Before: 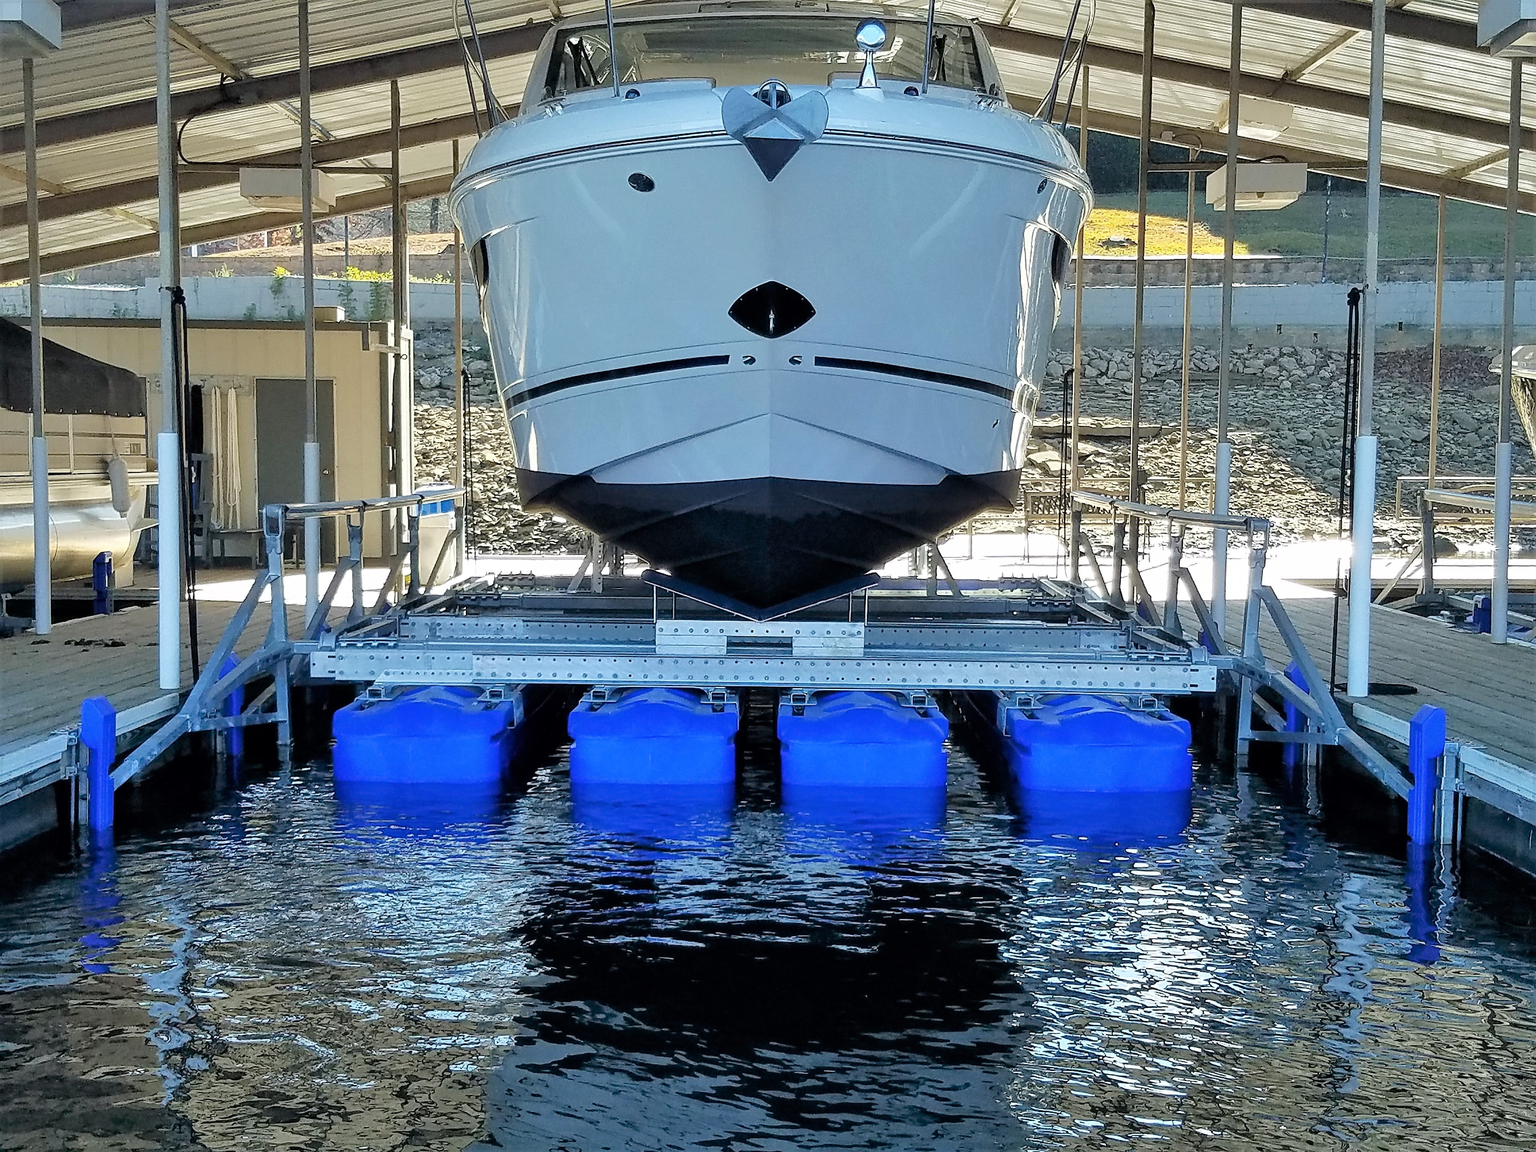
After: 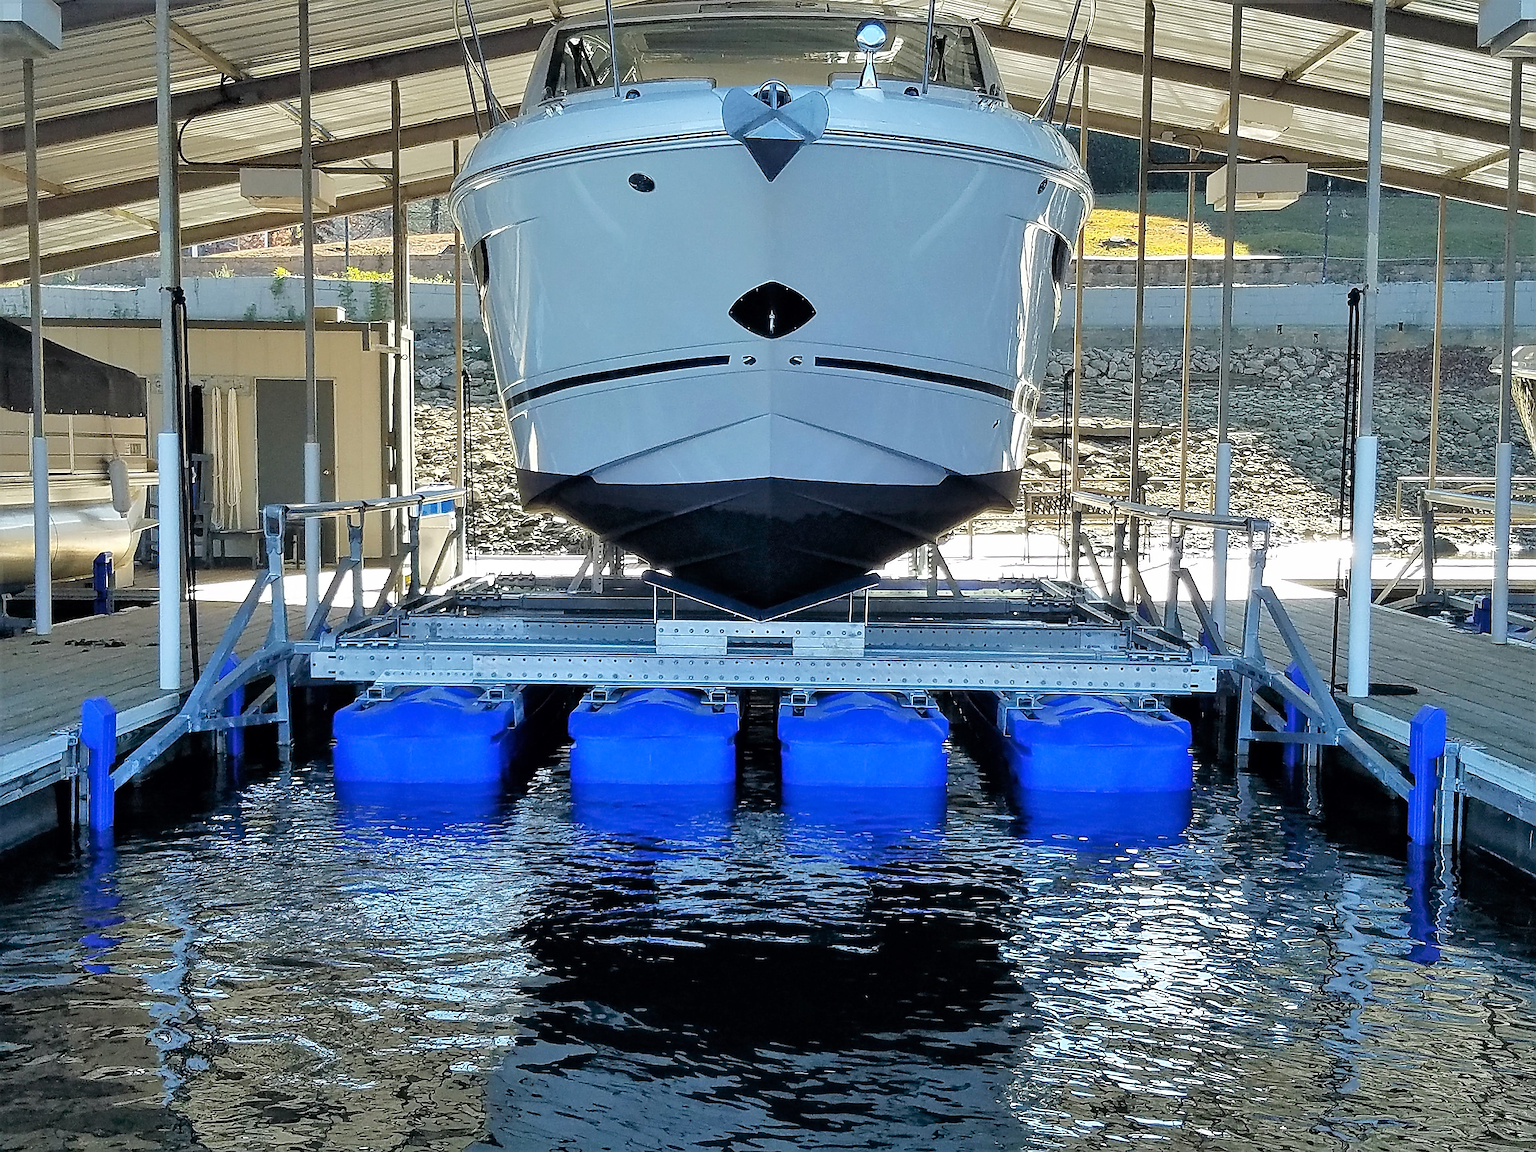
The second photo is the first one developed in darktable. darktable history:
color zones: curves: ch1 [(0, 0.513) (0.143, 0.524) (0.286, 0.511) (0.429, 0.506) (0.571, 0.503) (0.714, 0.503) (0.857, 0.508) (1, 0.513)]
sharpen: amount 0.55
